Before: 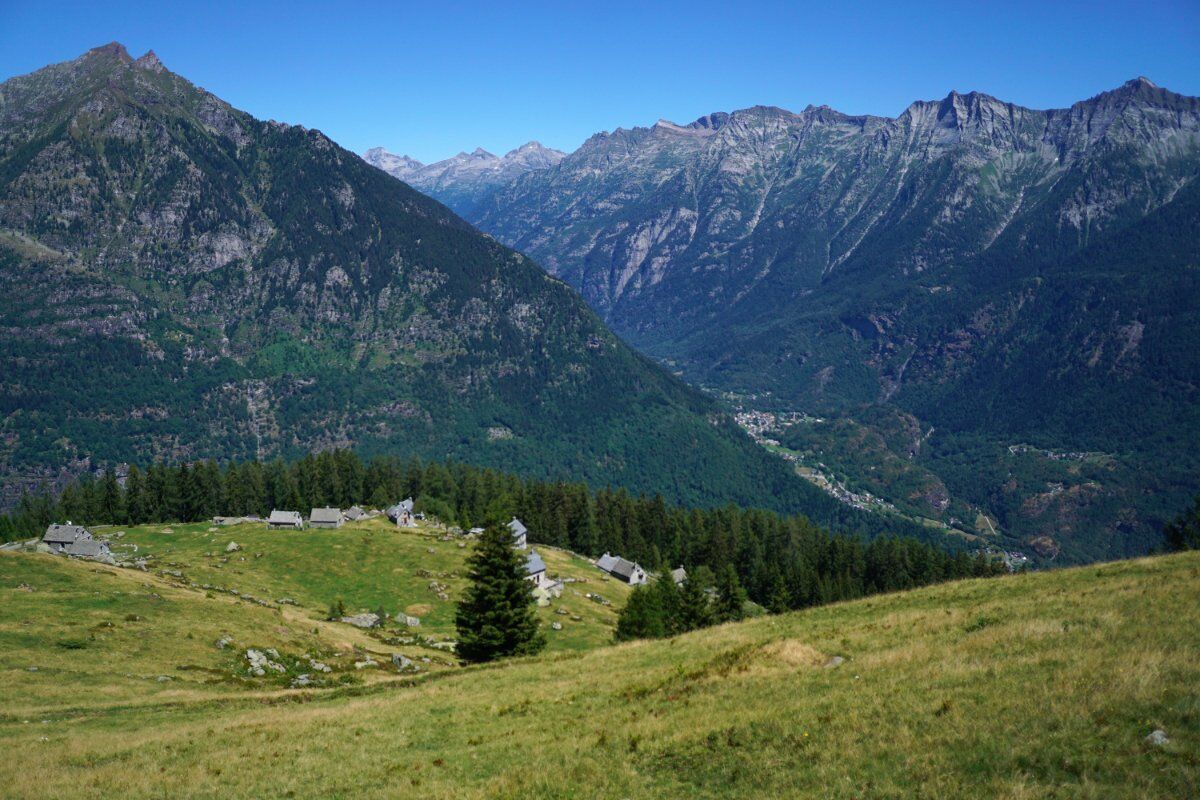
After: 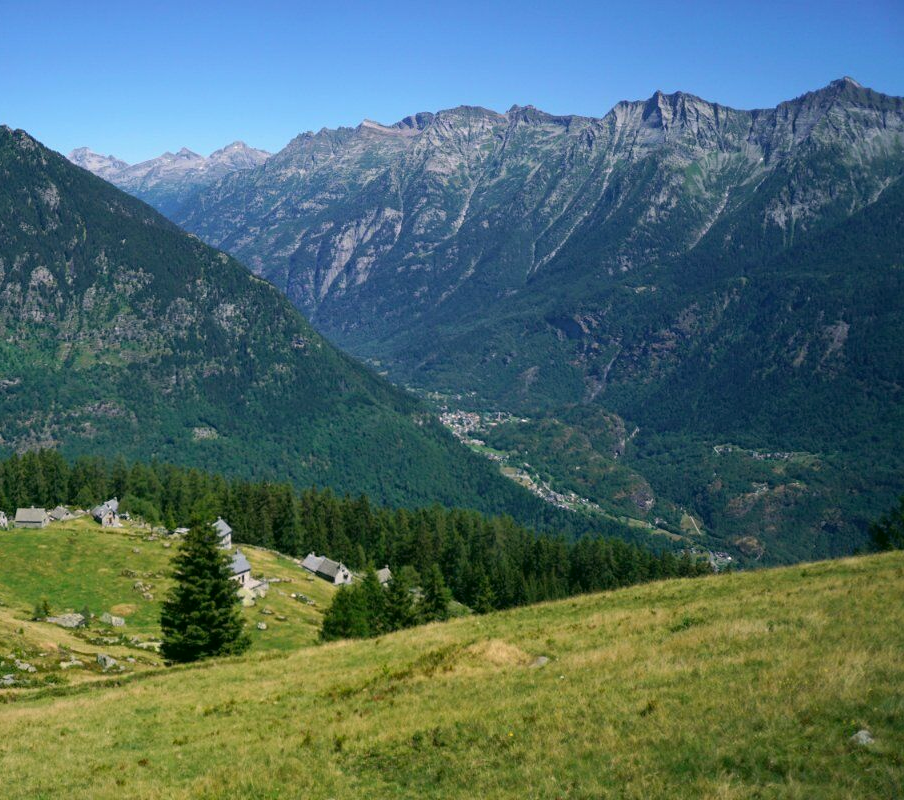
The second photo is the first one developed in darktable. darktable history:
crop and rotate: left 24.597%
contrast brightness saturation: contrast 0.05, brightness 0.064, saturation 0.008
color correction: highlights a* 4.12, highlights b* 4.92, shadows a* -7.93, shadows b* 4.81
